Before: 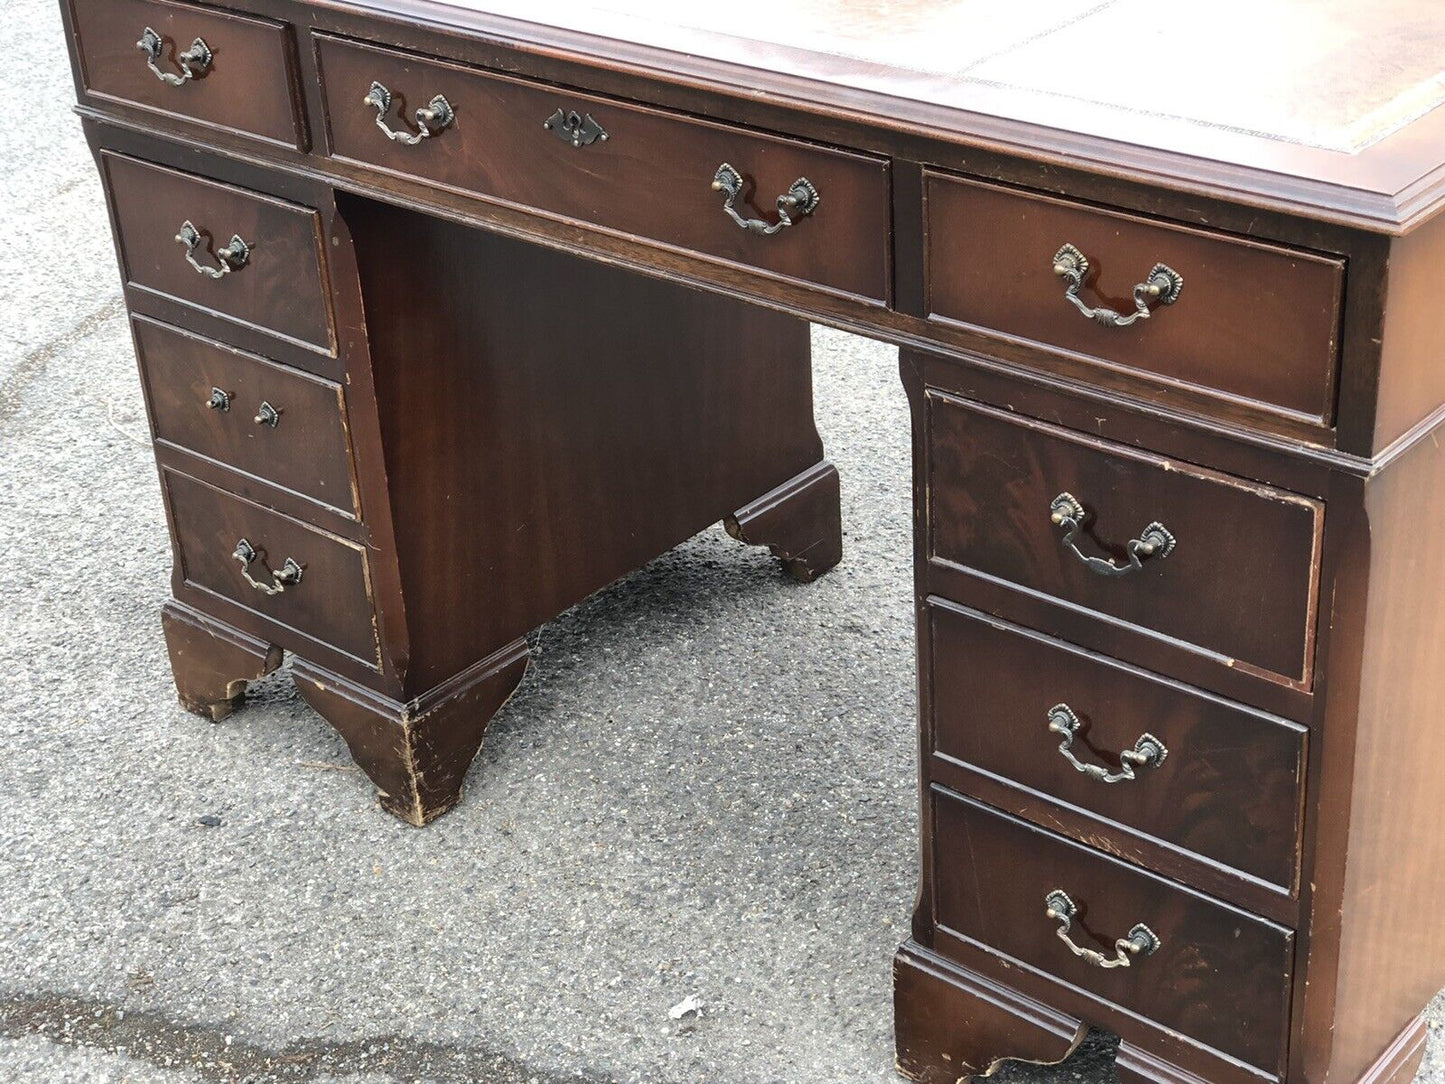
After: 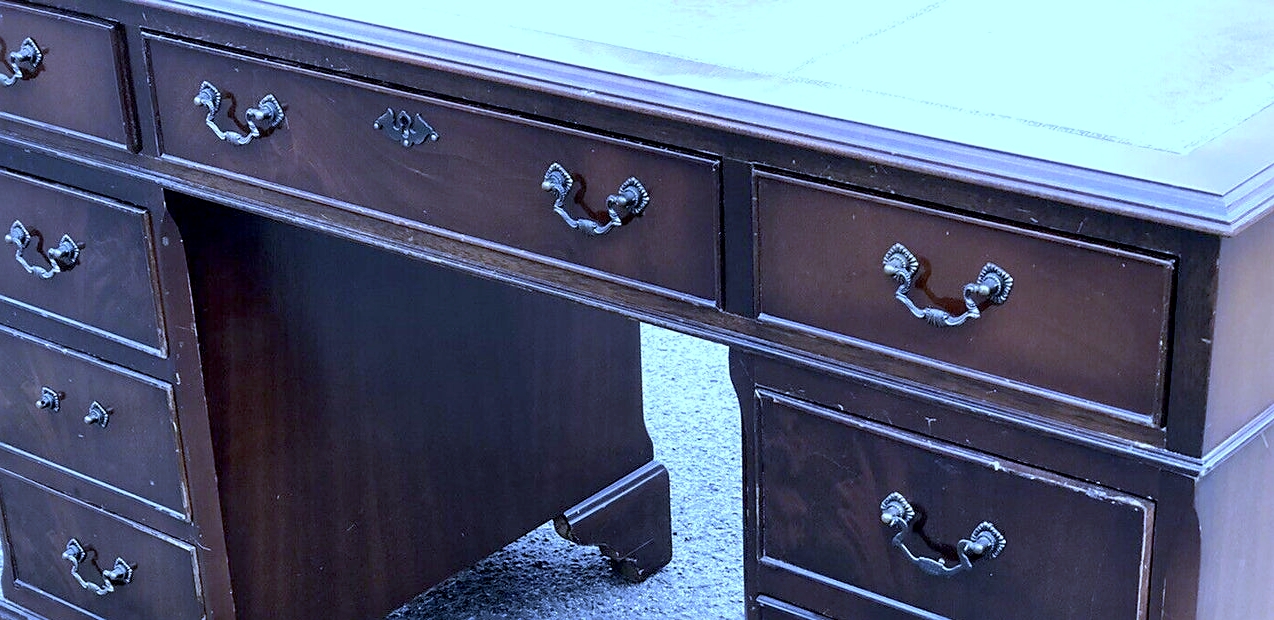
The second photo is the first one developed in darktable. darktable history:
crop and rotate: left 11.812%, bottom 42.776%
exposure: black level correction 0.009, exposure 0.119 EV, compensate highlight preservation false
white balance: red 0.766, blue 1.537
sharpen: radius 1.864, amount 0.398, threshold 1.271
